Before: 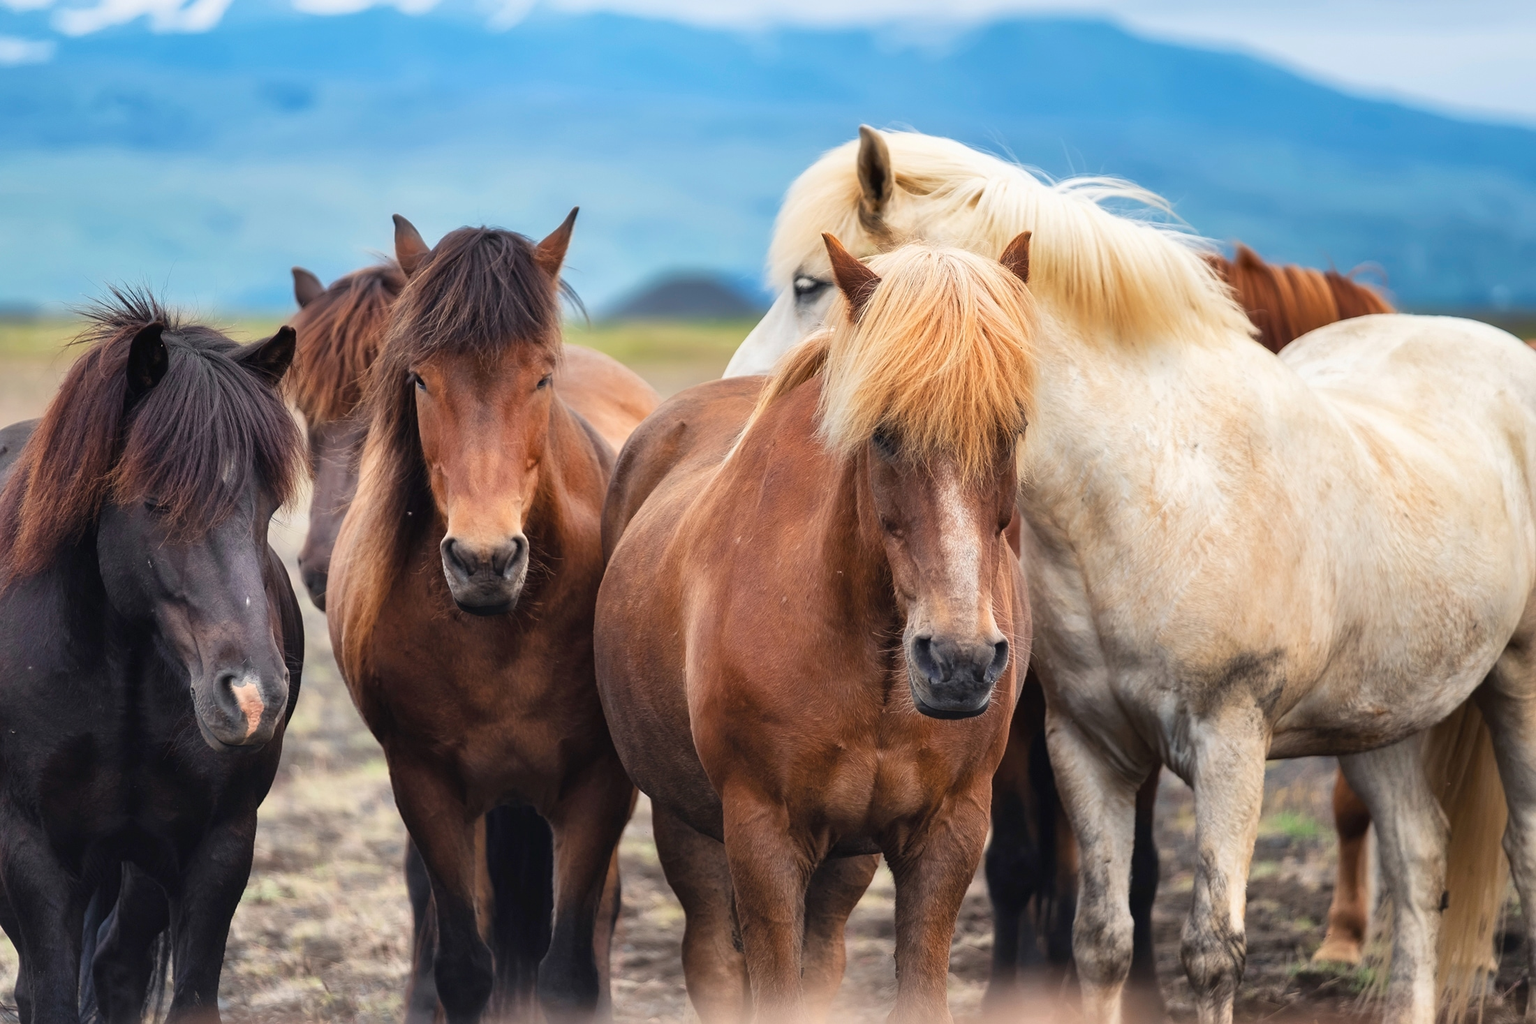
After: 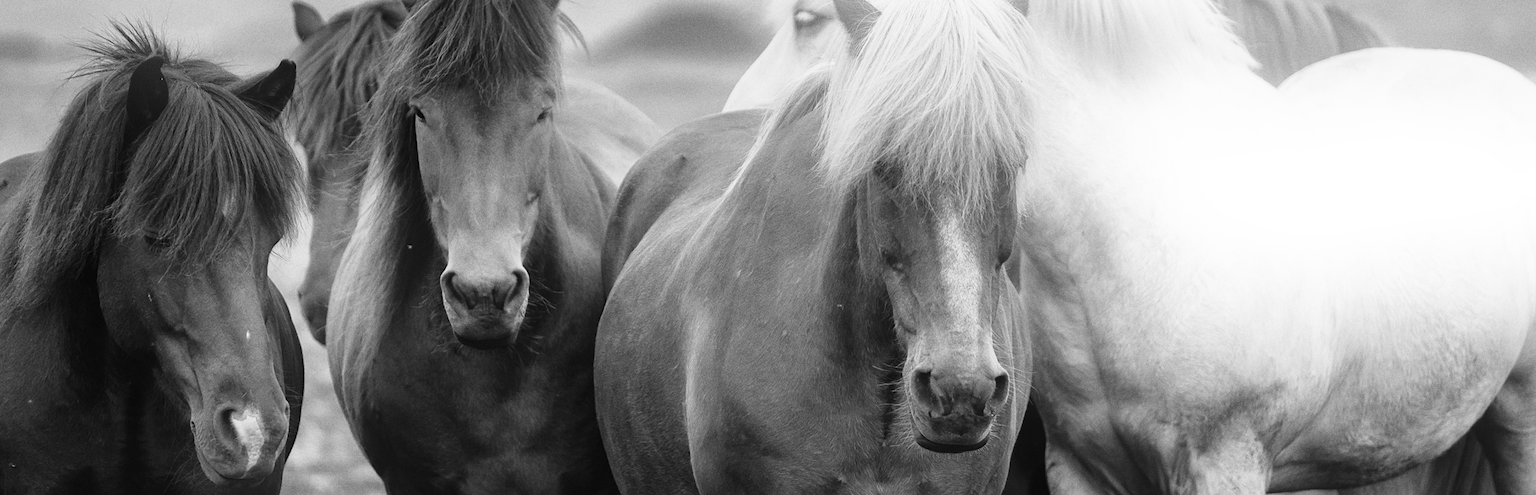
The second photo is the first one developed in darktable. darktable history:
monochrome: on, module defaults
bloom: on, module defaults
crop and rotate: top 26.056%, bottom 25.543%
tone curve: curves: ch0 [(0, 0) (0.058, 0.037) (0.214, 0.183) (0.304, 0.288) (0.561, 0.554) (0.687, 0.677) (0.768, 0.768) (0.858, 0.861) (0.987, 0.945)]; ch1 [(0, 0) (0.172, 0.123) (0.312, 0.296) (0.432, 0.448) (0.471, 0.469) (0.502, 0.5) (0.521, 0.505) (0.565, 0.569) (0.663, 0.663) (0.703, 0.721) (0.857, 0.917) (1, 1)]; ch2 [(0, 0) (0.411, 0.424) (0.485, 0.497) (0.502, 0.5) (0.517, 0.511) (0.556, 0.562) (0.626, 0.594) (0.709, 0.661) (1, 1)], color space Lab, independent channels, preserve colors none
grain: coarseness 22.88 ISO
